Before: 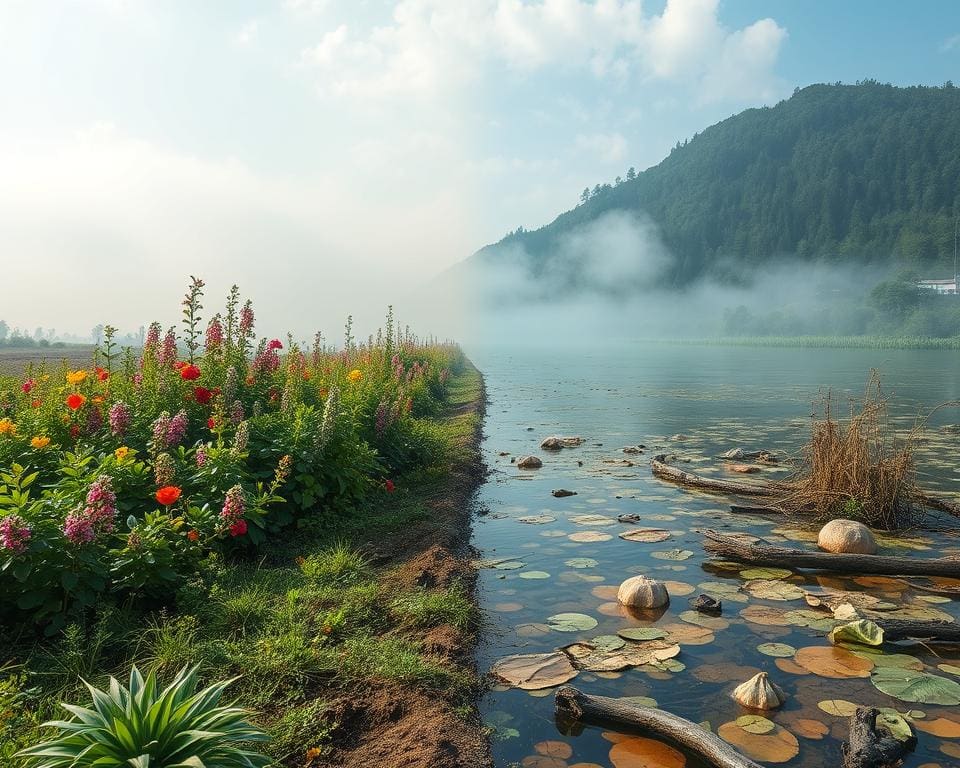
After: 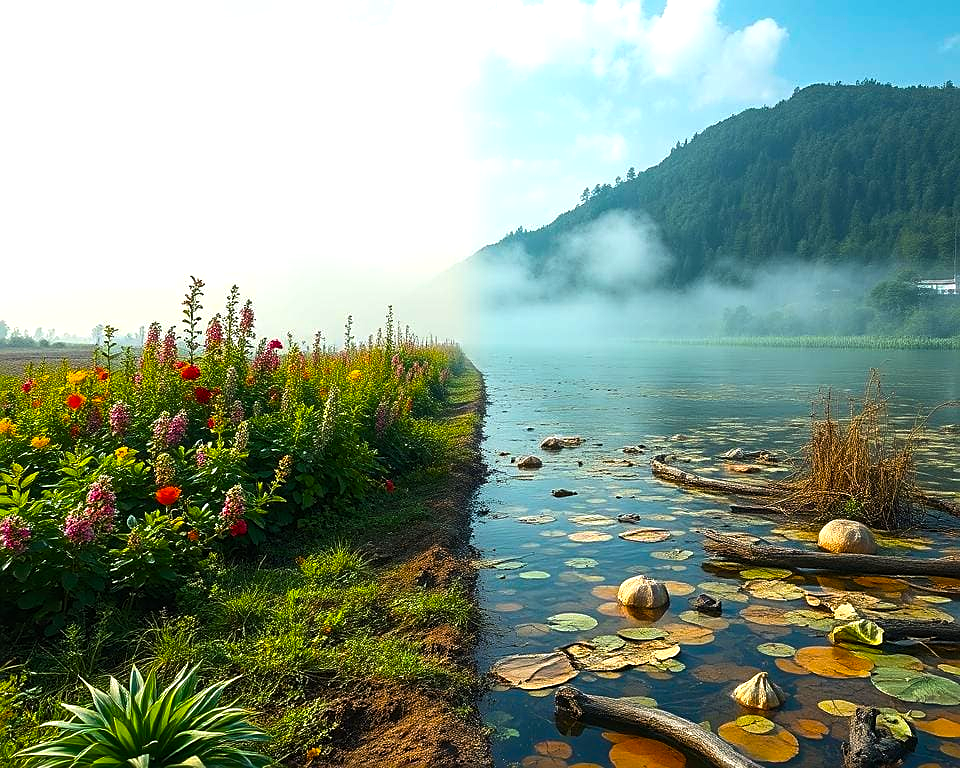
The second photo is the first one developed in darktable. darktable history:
sharpen: on, module defaults
color balance rgb: linear chroma grading › global chroma 9%, perceptual saturation grading › global saturation 36%, perceptual brilliance grading › global brilliance 15%, perceptual brilliance grading › shadows -35%, global vibrance 15%
